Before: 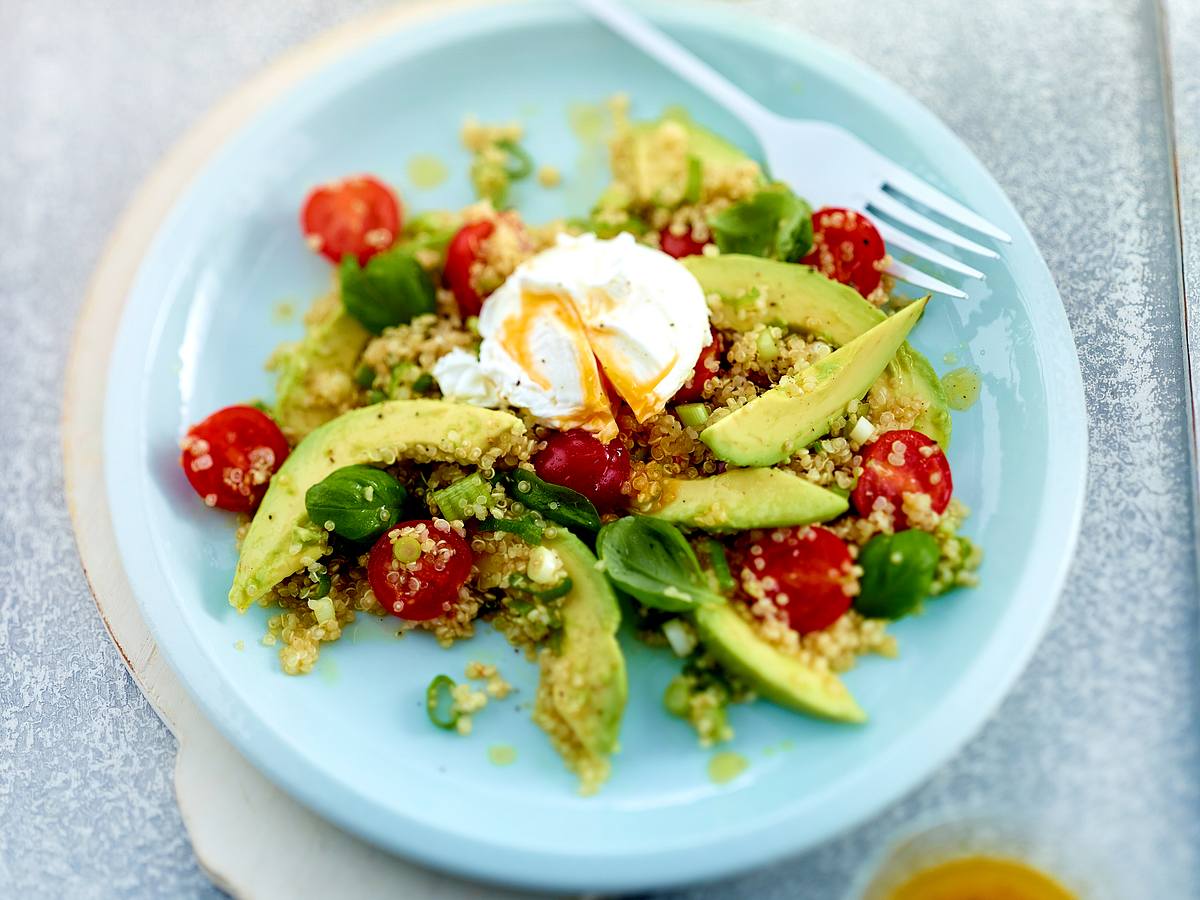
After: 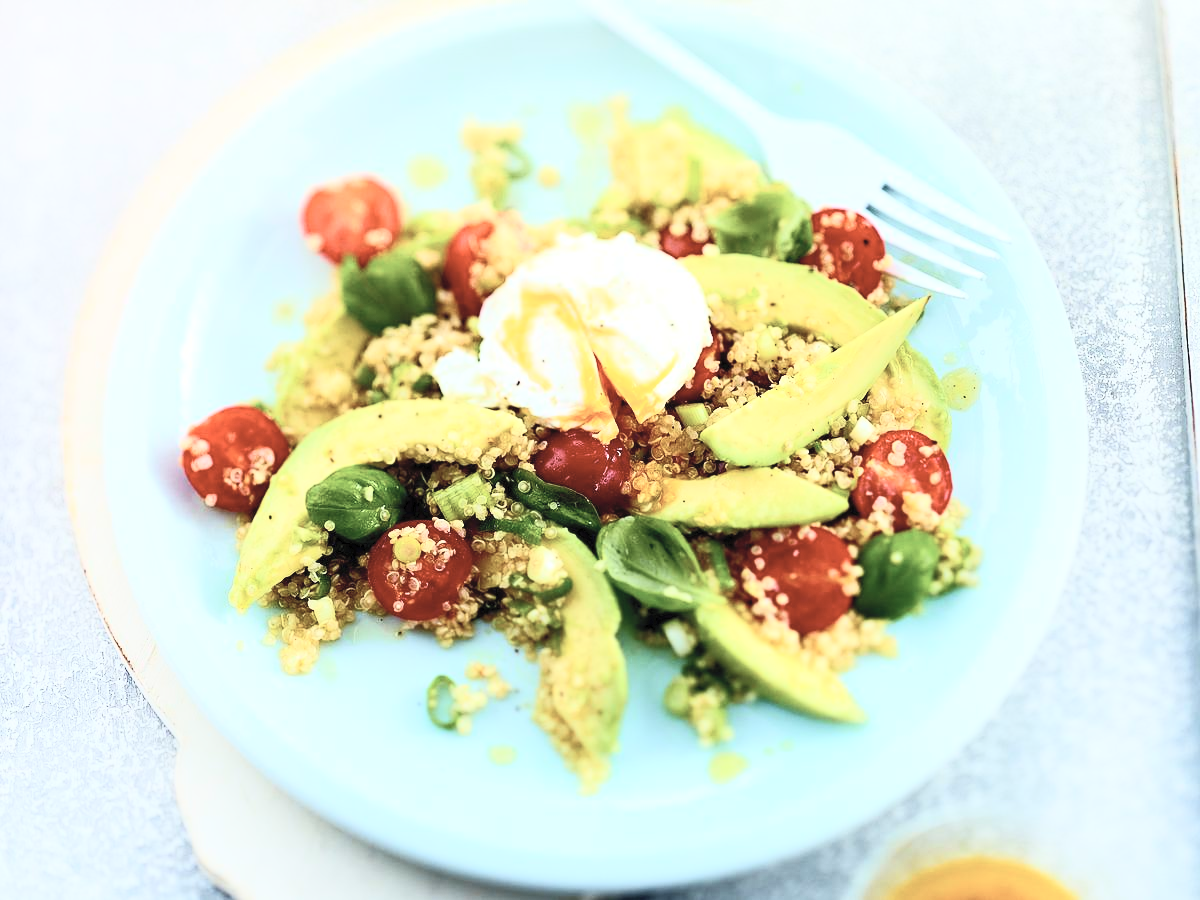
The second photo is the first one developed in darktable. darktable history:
contrast brightness saturation: contrast 0.434, brightness 0.56, saturation -0.181
